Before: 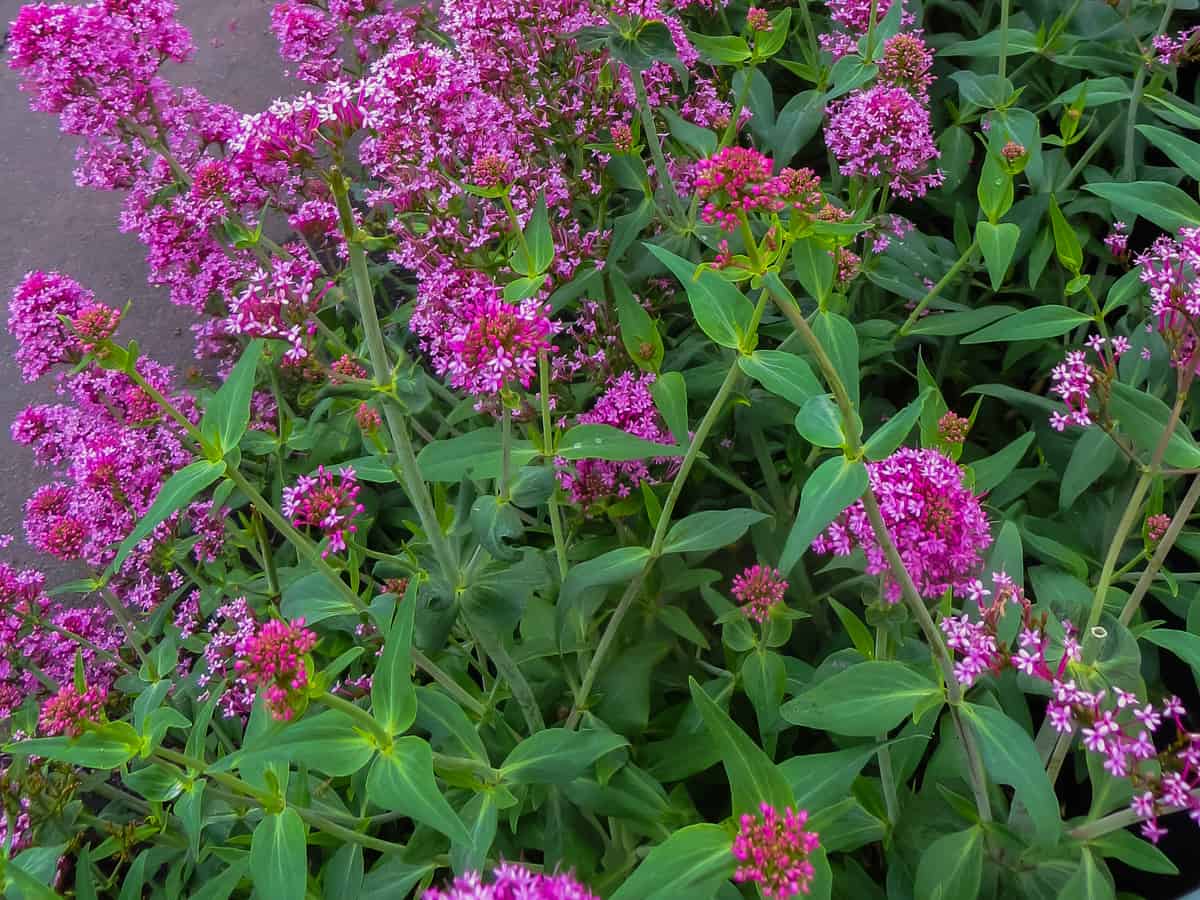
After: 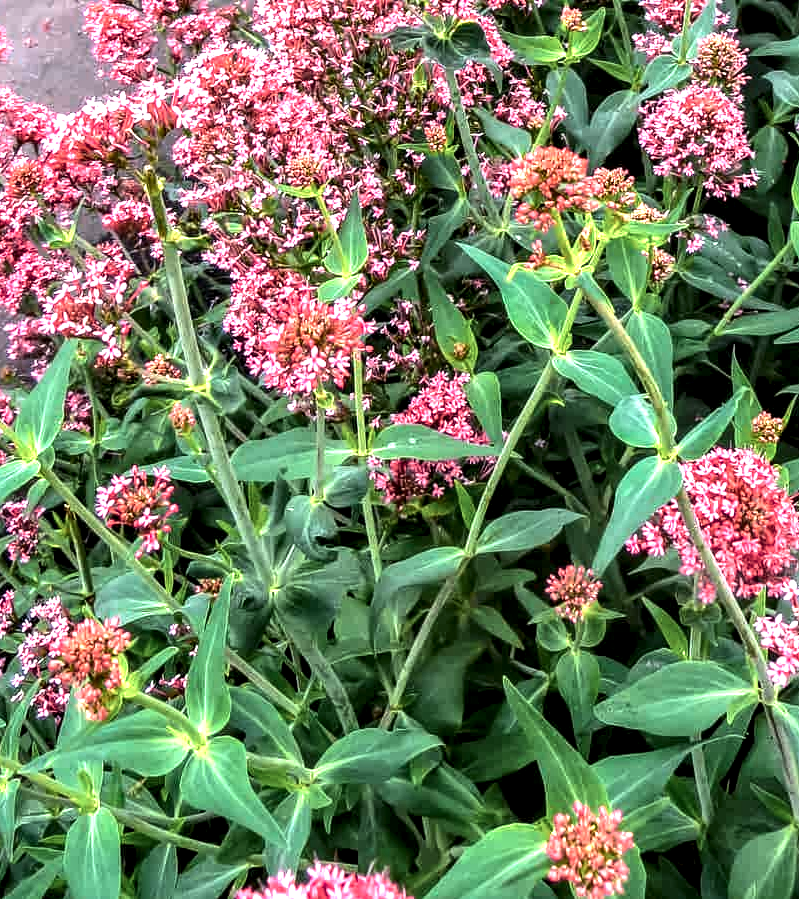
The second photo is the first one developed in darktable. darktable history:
color zones: curves: ch0 [(0.018, 0.548) (0.197, 0.654) (0.425, 0.447) (0.605, 0.658) (0.732, 0.579)]; ch1 [(0.105, 0.531) (0.224, 0.531) (0.386, 0.39) (0.618, 0.456) (0.732, 0.456) (0.956, 0.421)]; ch2 [(0.039, 0.583) (0.215, 0.465) (0.399, 0.544) (0.465, 0.548) (0.614, 0.447) (0.724, 0.43) (0.882, 0.623) (0.956, 0.632)]
color correction: highlights b* -0.034
color calibration: illuminant same as pipeline (D50), adaptation XYZ, x 0.346, y 0.358, temperature 5011.08 K
exposure: black level correction 0, exposure 0.695 EV, compensate highlight preservation false
crop and rotate: left 15.569%, right 17.793%
local contrast: highlights 63%, shadows 54%, detail 168%, midtone range 0.517
tone equalizer: -8 EV -0.783 EV, -7 EV -0.665 EV, -6 EV -0.628 EV, -5 EV -0.423 EV, -3 EV 0.396 EV, -2 EV 0.6 EV, -1 EV 0.678 EV, +0 EV 0.735 EV, edges refinement/feathering 500, mask exposure compensation -1.57 EV, preserve details no
